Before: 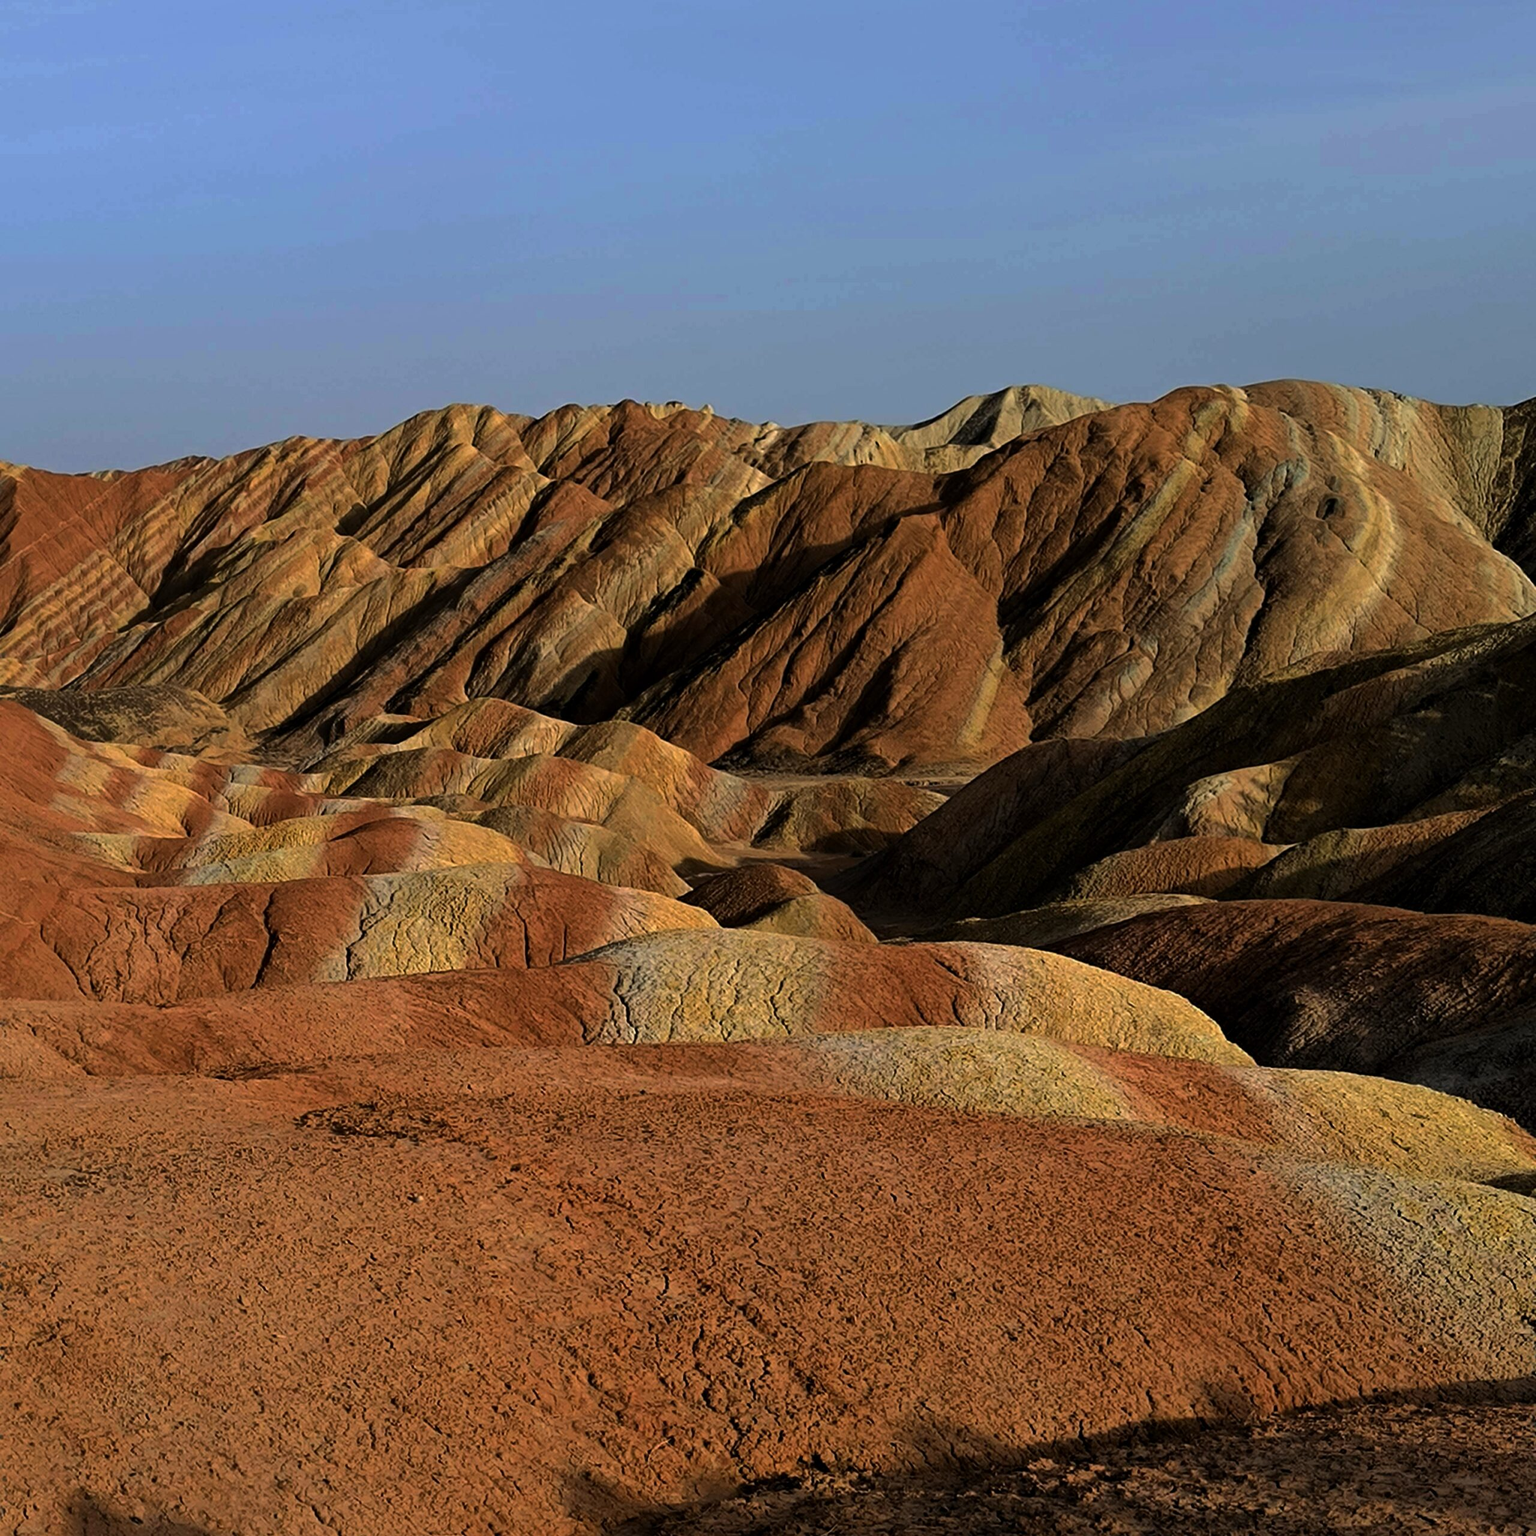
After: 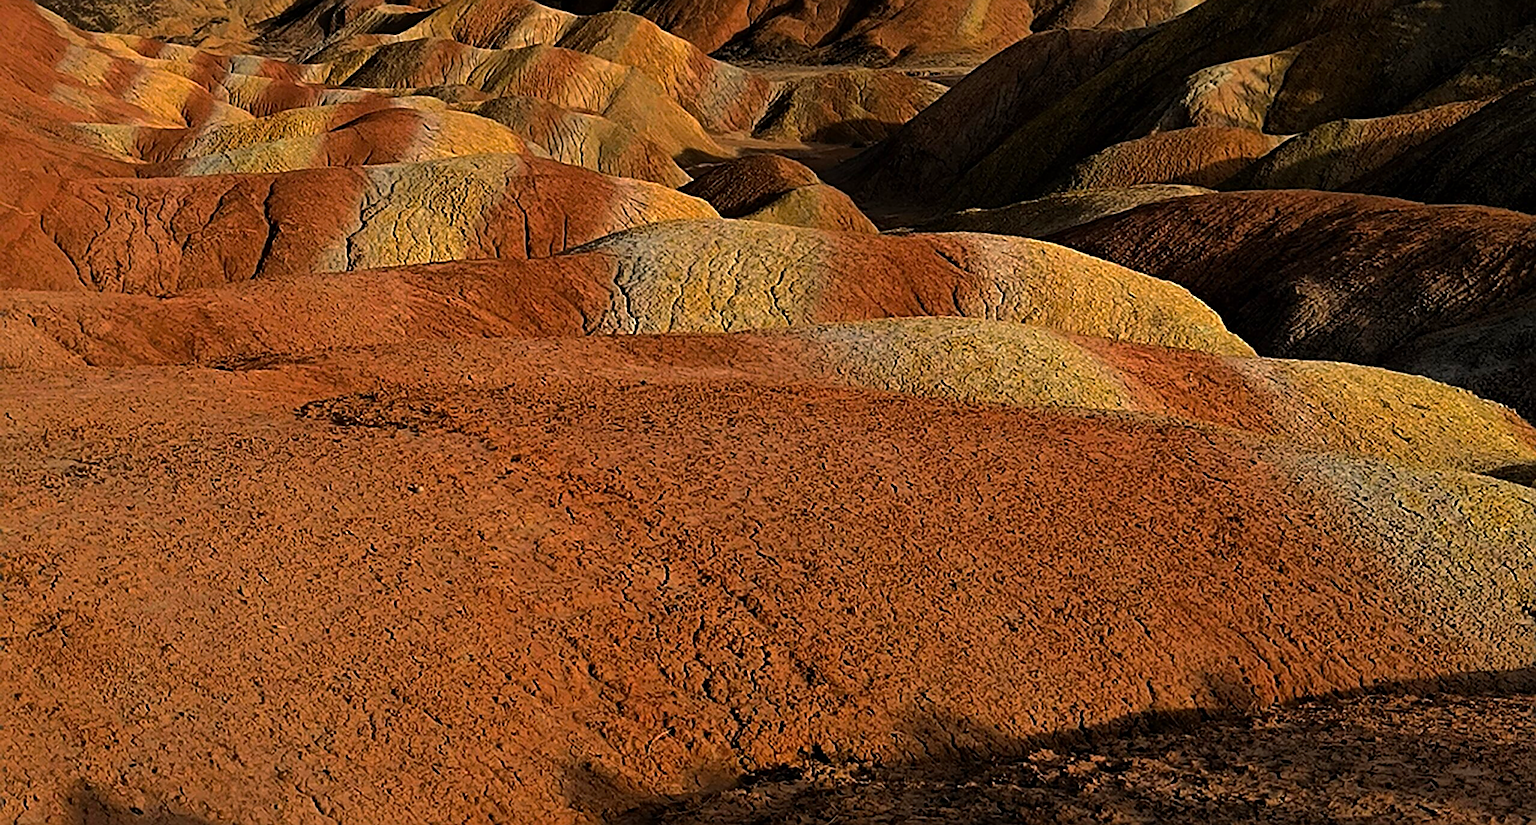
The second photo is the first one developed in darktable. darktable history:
crop and rotate: top 46.237%
sharpen: radius 2.531, amount 0.628
